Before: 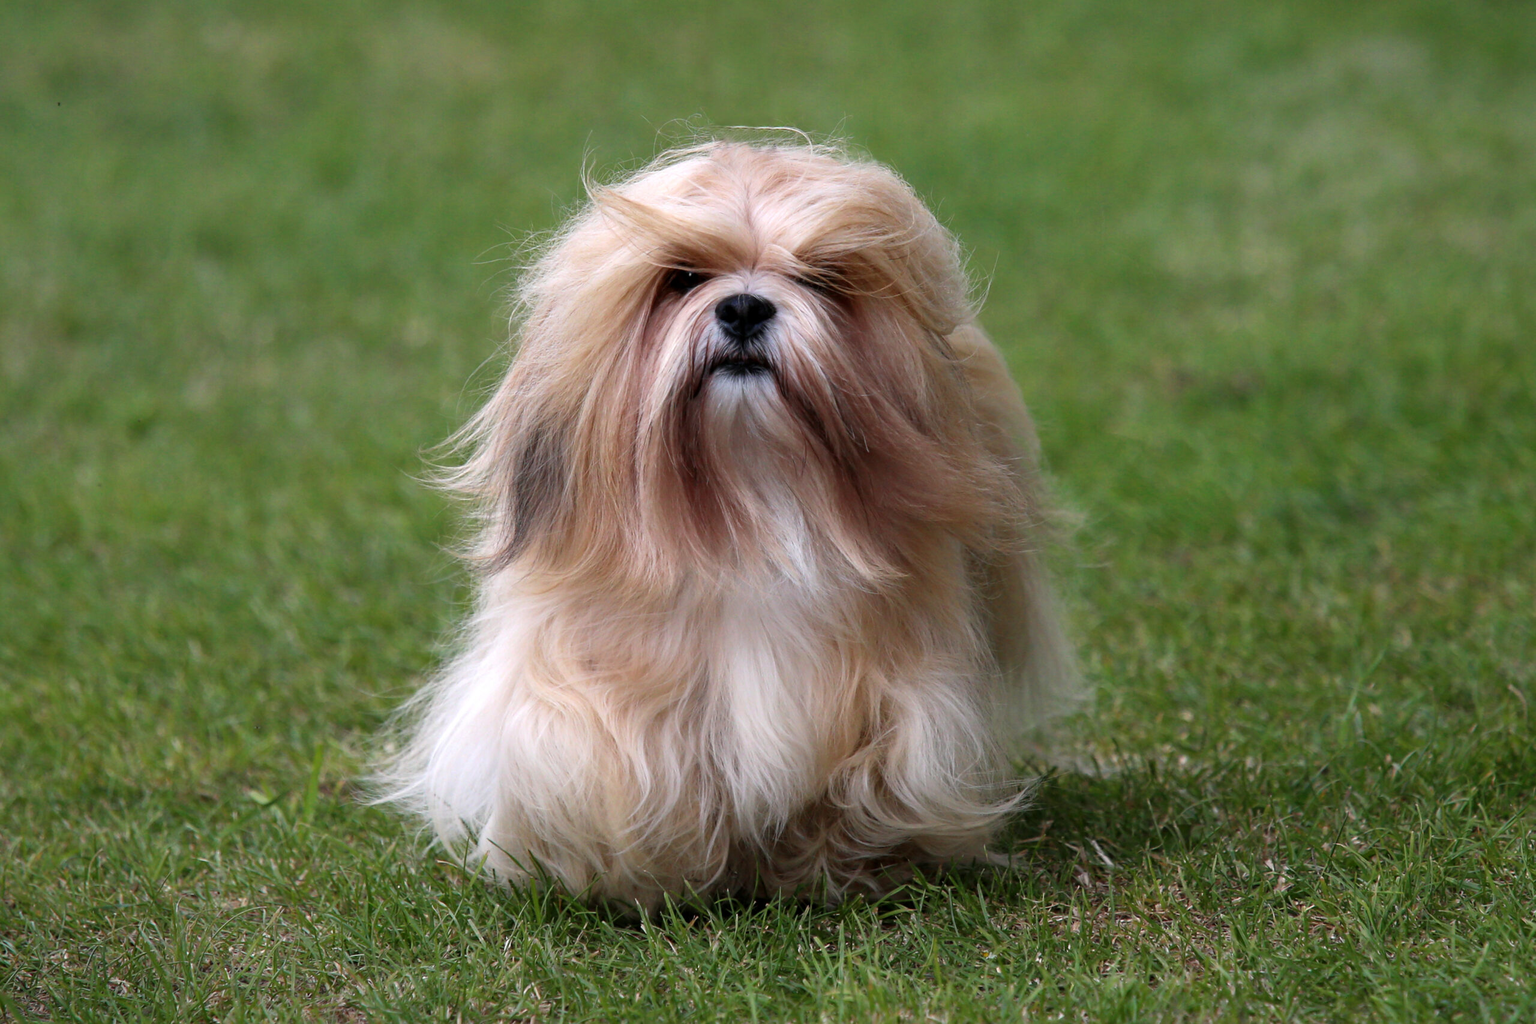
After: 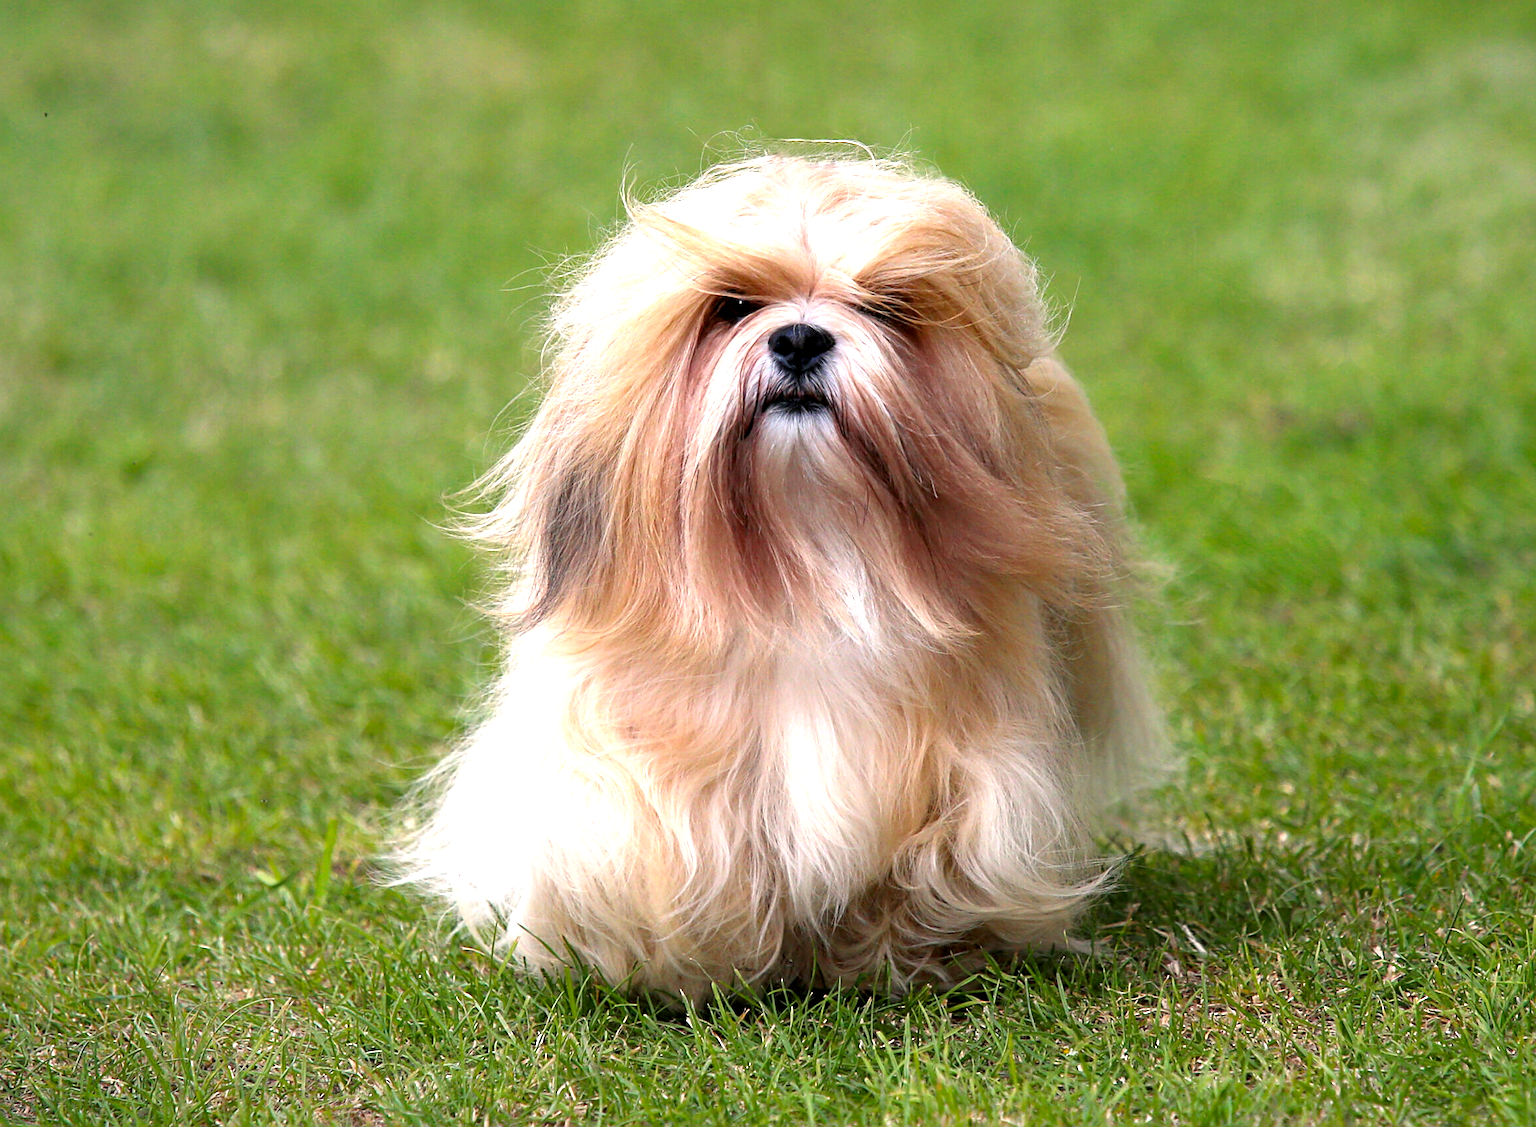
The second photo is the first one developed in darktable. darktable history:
exposure: black level correction 0.001, exposure 1 EV, compensate highlight preservation false
sharpen: on, module defaults
color balance rgb: highlights gain › chroma 2.053%, highlights gain › hue 71.85°, perceptual saturation grading › global saturation 17.099%, perceptual brilliance grading › global brilliance 2.158%, perceptual brilliance grading › highlights -3.913%
crop and rotate: left 1.145%, right 7.968%
